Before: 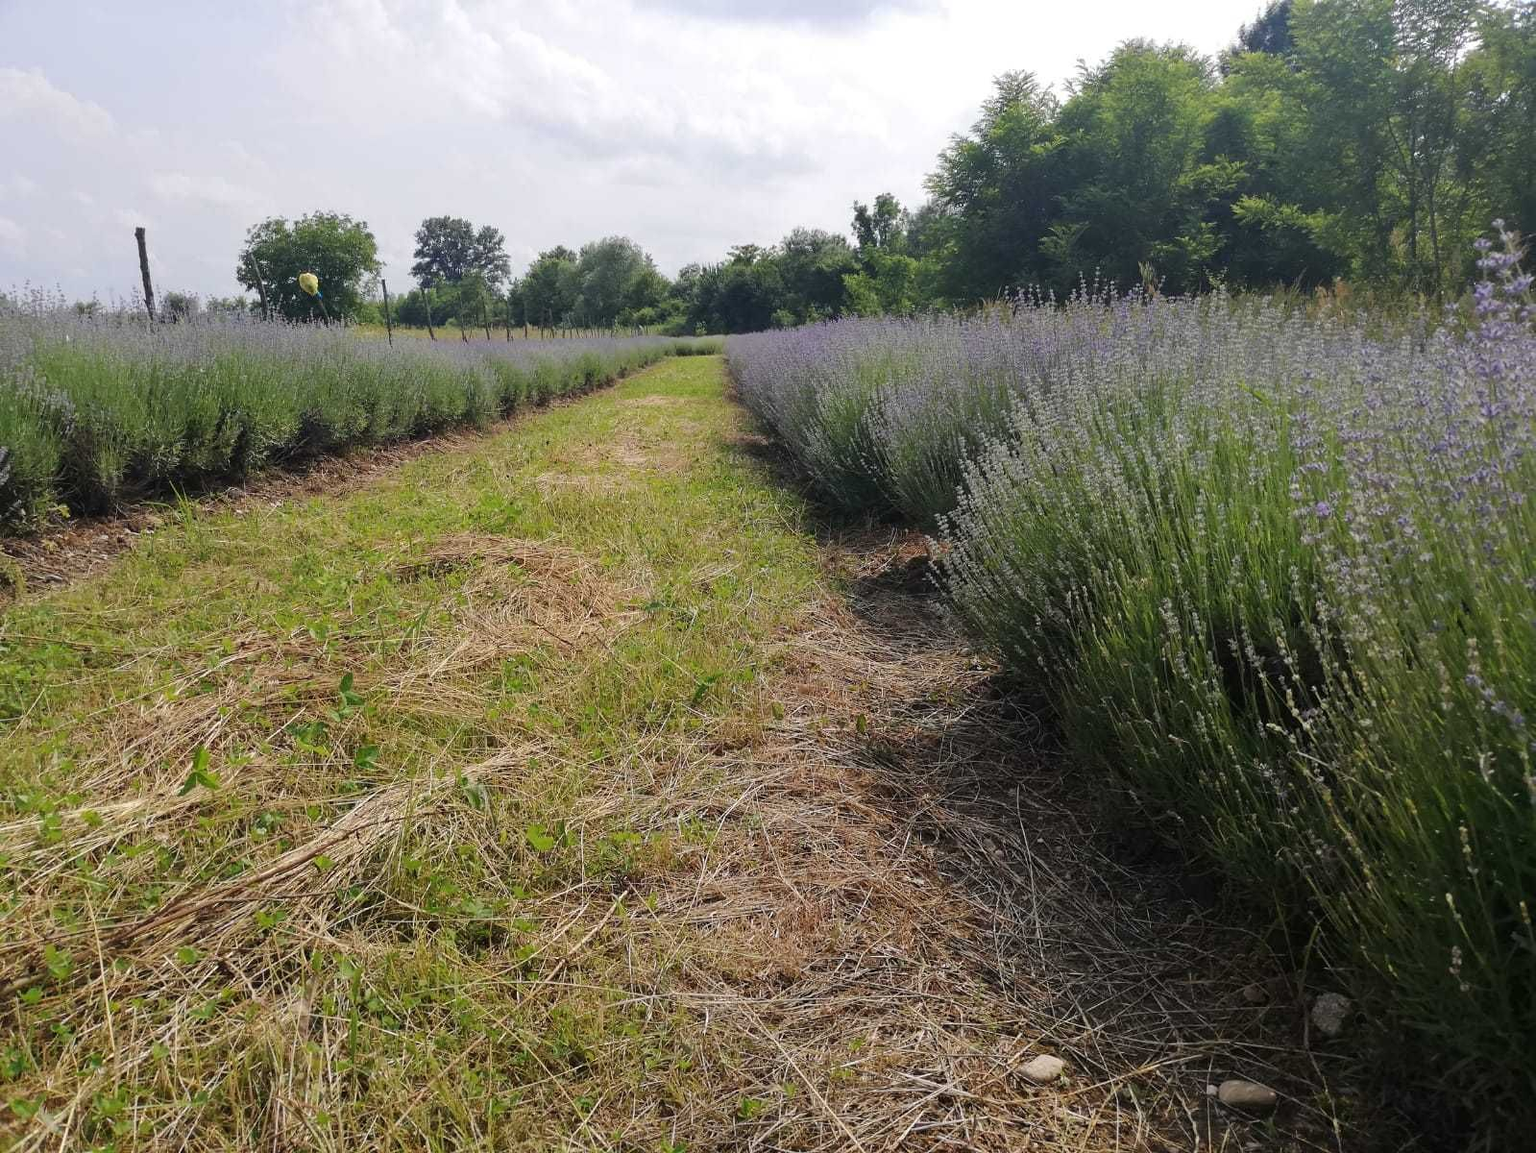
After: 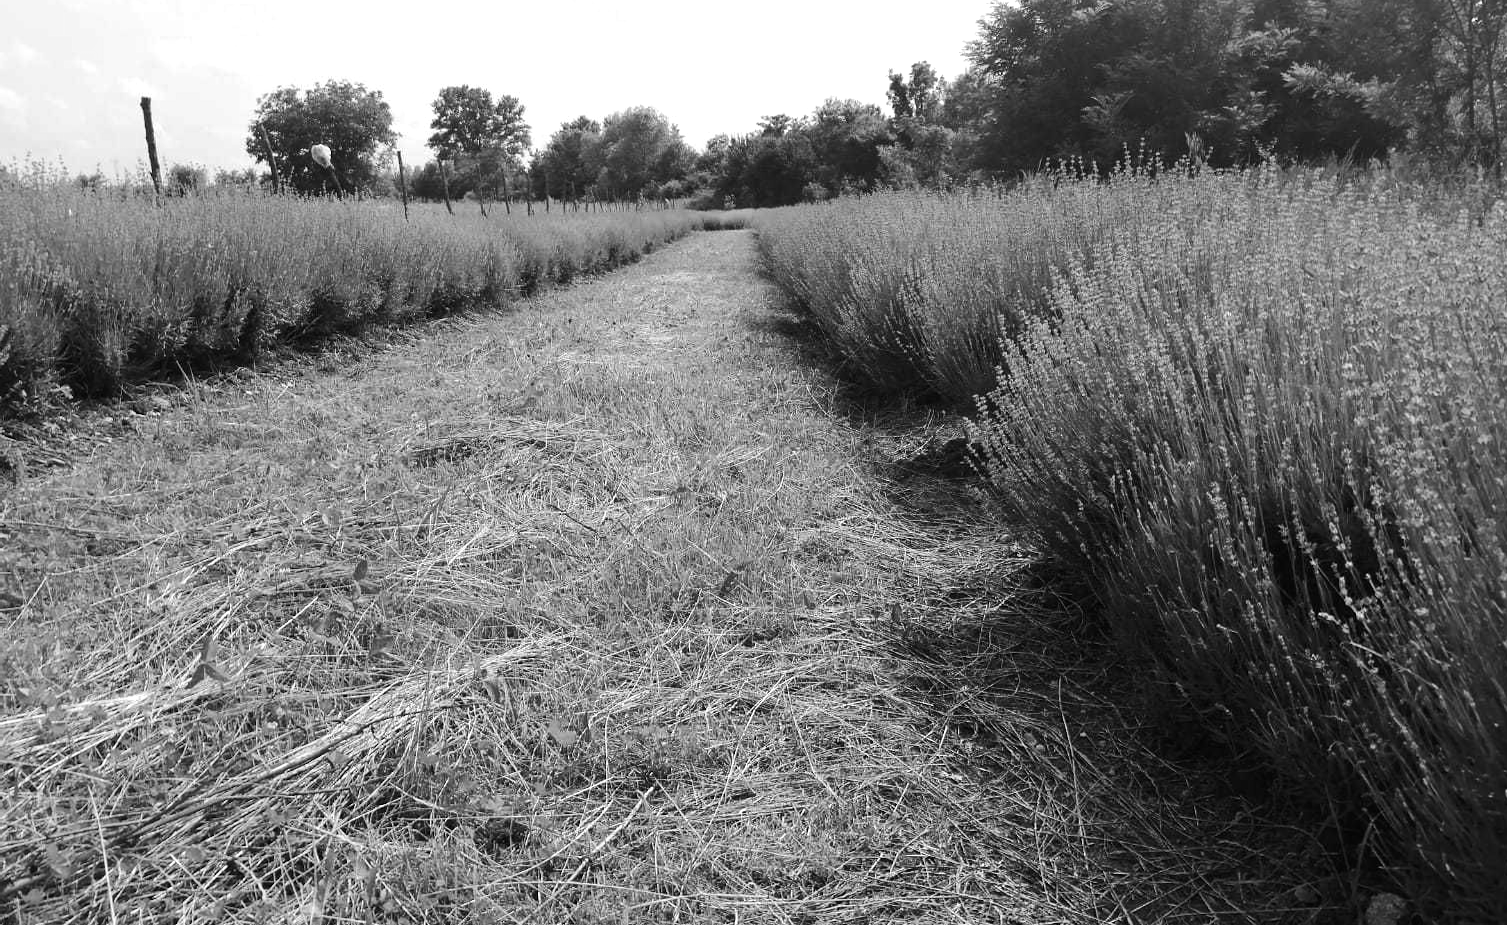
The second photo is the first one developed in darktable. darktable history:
exposure: exposure 0.161 EV, compensate highlight preservation false
white balance: red 0.974, blue 1.044
tone equalizer: -8 EV -0.417 EV, -7 EV -0.389 EV, -6 EV -0.333 EV, -5 EV -0.222 EV, -3 EV 0.222 EV, -2 EV 0.333 EV, -1 EV 0.389 EV, +0 EV 0.417 EV, edges refinement/feathering 500, mask exposure compensation -1.57 EV, preserve details no
color correction: highlights a* -11.71, highlights b* -15.58
crop and rotate: angle 0.03°, top 11.643%, right 5.651%, bottom 11.189%
contrast brightness saturation: contrast 0.06, brightness -0.01, saturation -0.23
monochrome: on, module defaults
